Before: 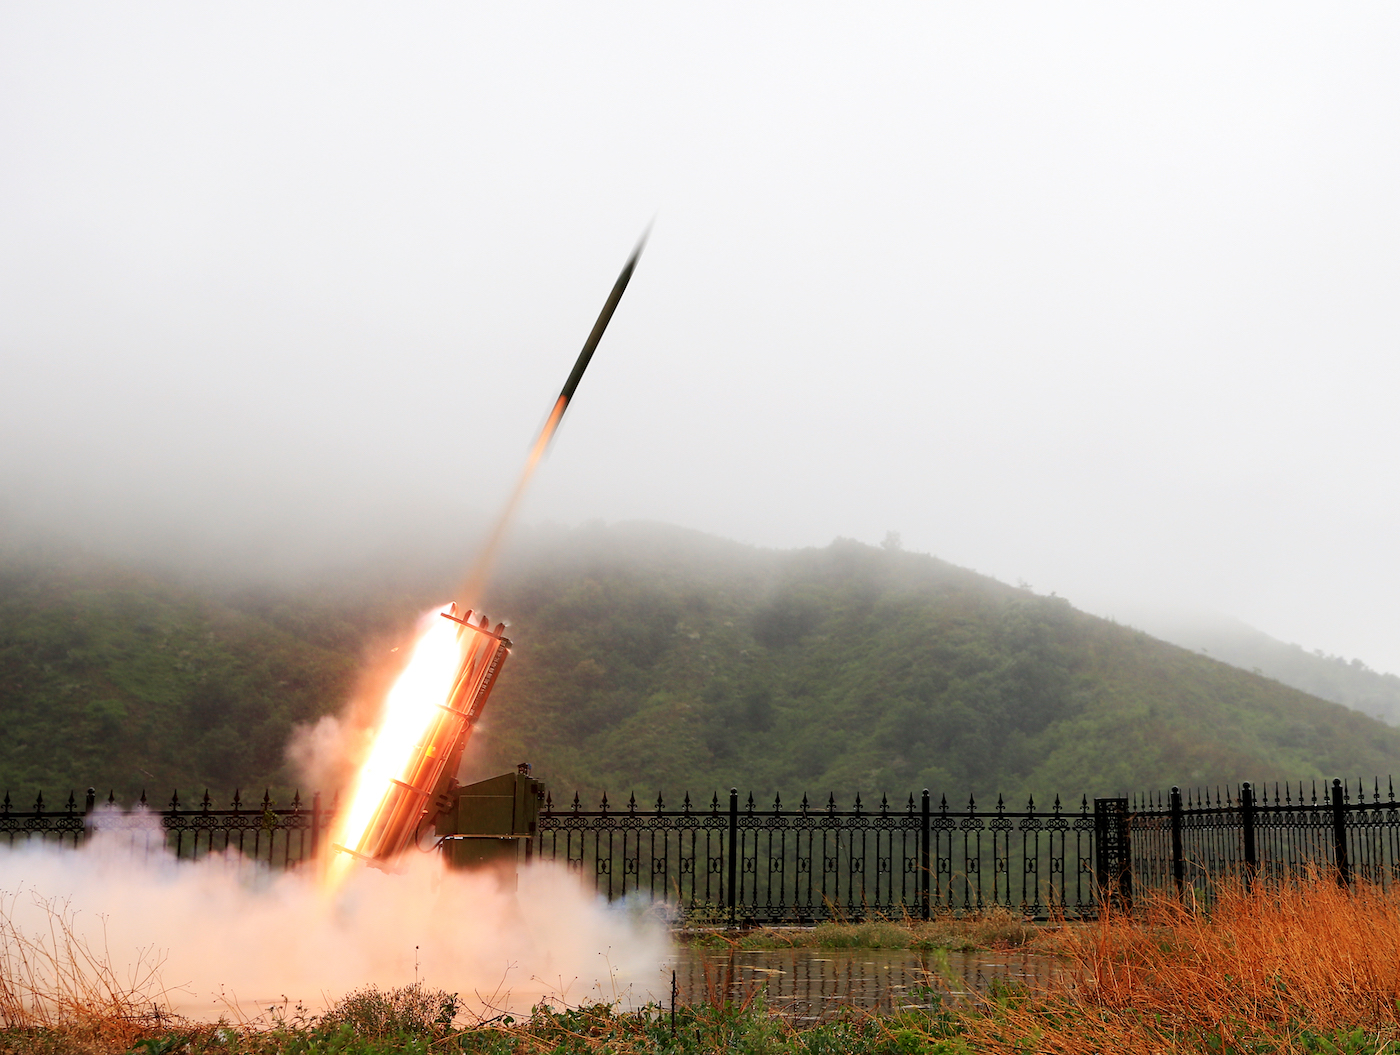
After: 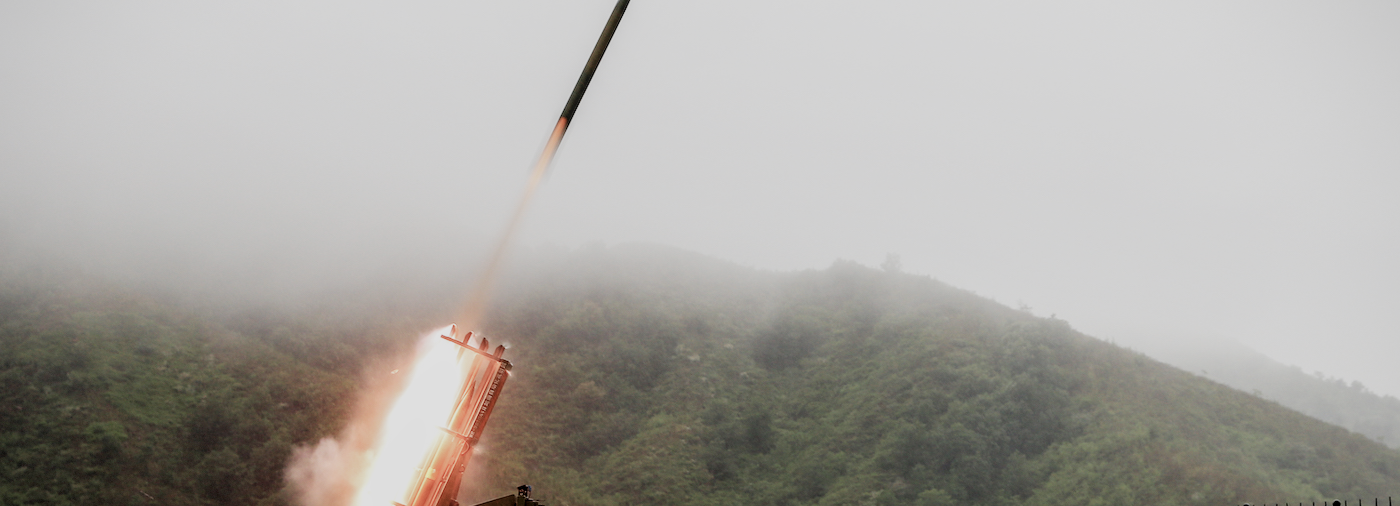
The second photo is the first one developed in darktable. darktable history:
filmic rgb: black relative exposure -7.65 EV, white relative exposure 4.56 EV, hardness 3.61, preserve chrominance no, color science v5 (2021)
exposure: compensate highlight preservation false
crop and rotate: top 26.365%, bottom 25.627%
local contrast: on, module defaults
vignetting: fall-off radius 99.2%, width/height ratio 1.344, dithering 8-bit output
color balance rgb: perceptual saturation grading › global saturation -26.801%, global vibrance 9.597%
contrast brightness saturation: contrast 0.053, brightness 0.056, saturation 0.012
